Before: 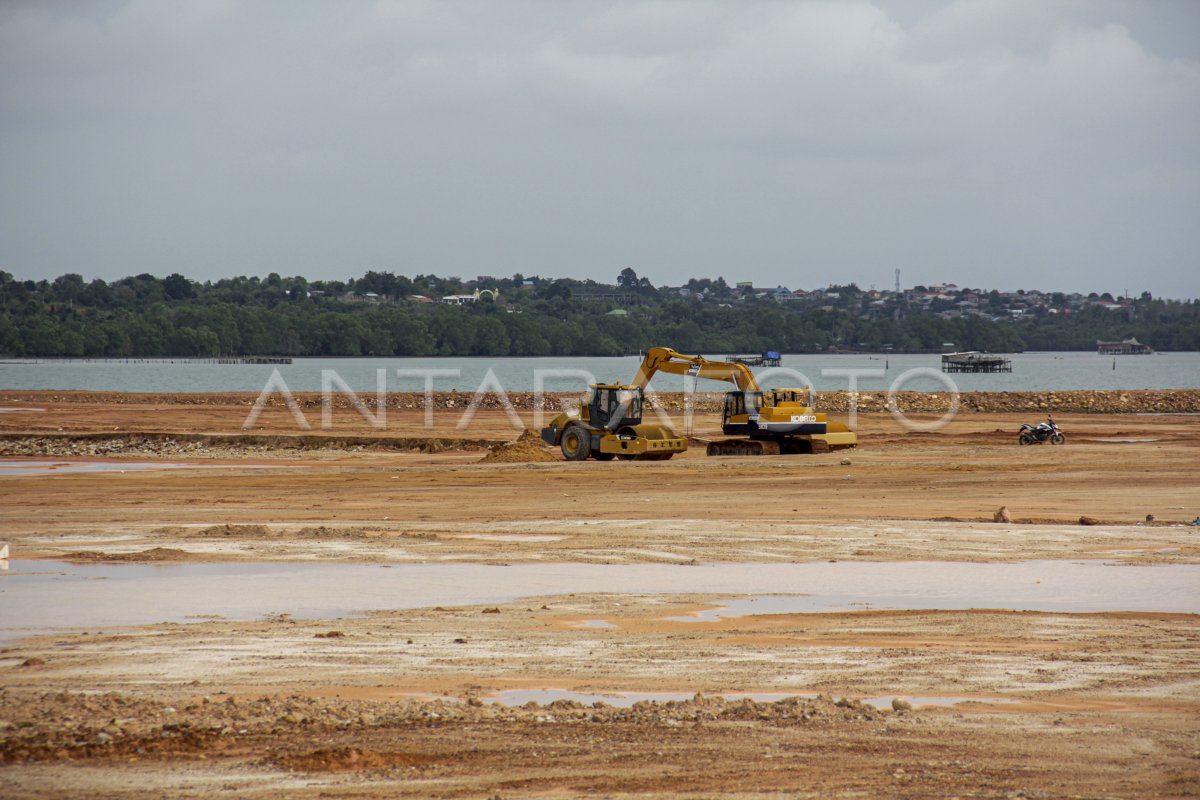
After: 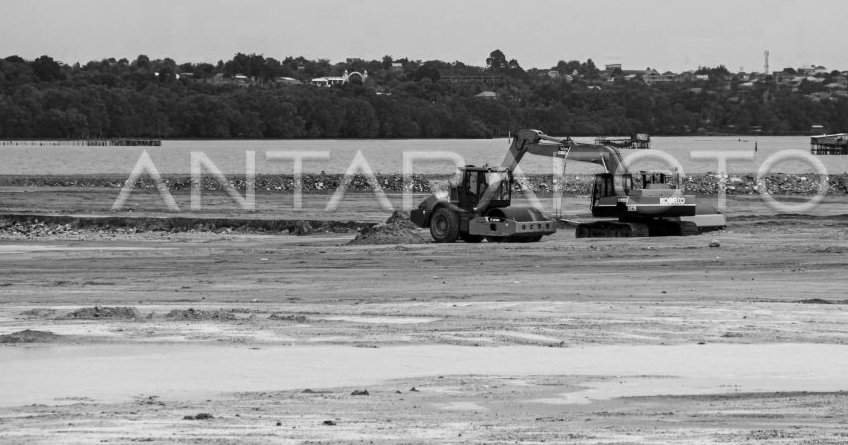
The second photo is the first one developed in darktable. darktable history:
contrast brightness saturation: contrast 0.222
color zones: curves: ch0 [(0, 0.613) (0.01, 0.613) (0.245, 0.448) (0.498, 0.529) (0.642, 0.665) (0.879, 0.777) (0.99, 0.613)]; ch1 [(0, 0) (0.143, 0) (0.286, 0) (0.429, 0) (0.571, 0) (0.714, 0) (0.857, 0)]
crop: left 10.995%, top 27.291%, right 18.31%, bottom 17.066%
